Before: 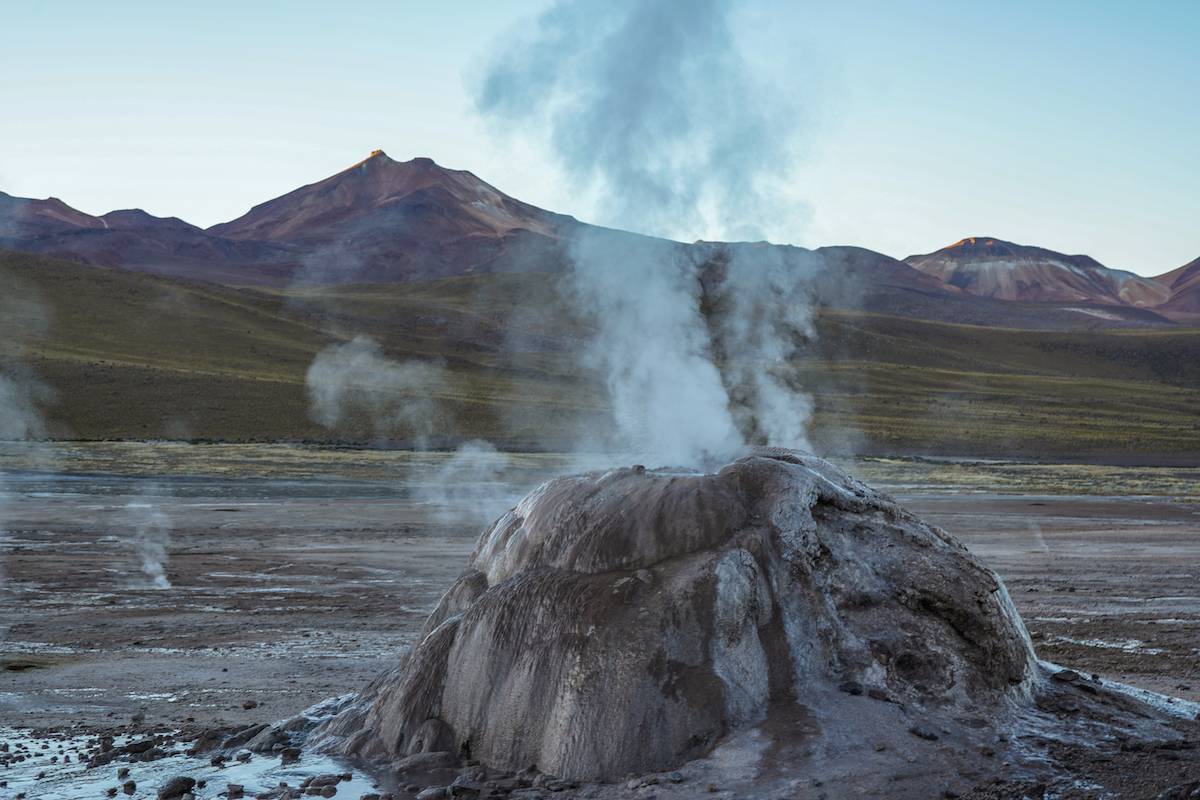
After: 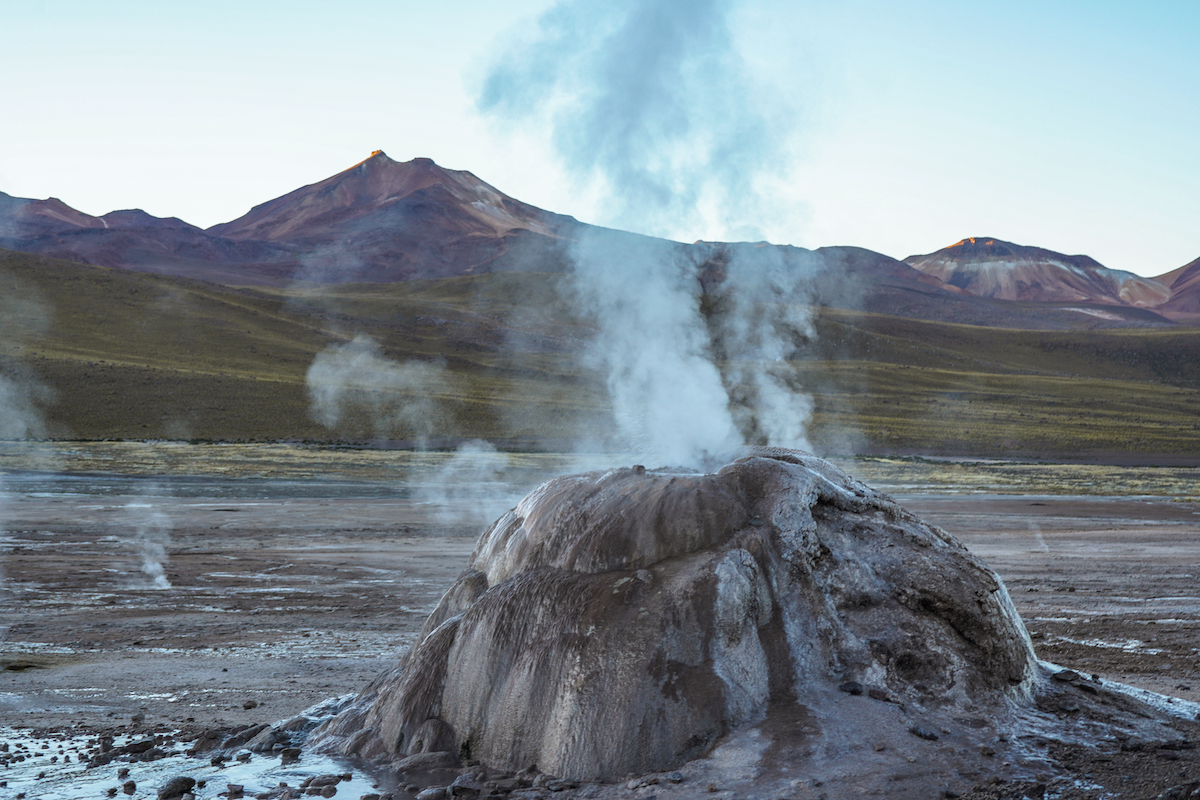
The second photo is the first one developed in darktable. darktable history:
base curve: curves: ch0 [(0, 0) (0.666, 0.806) (1, 1)], preserve colors none
